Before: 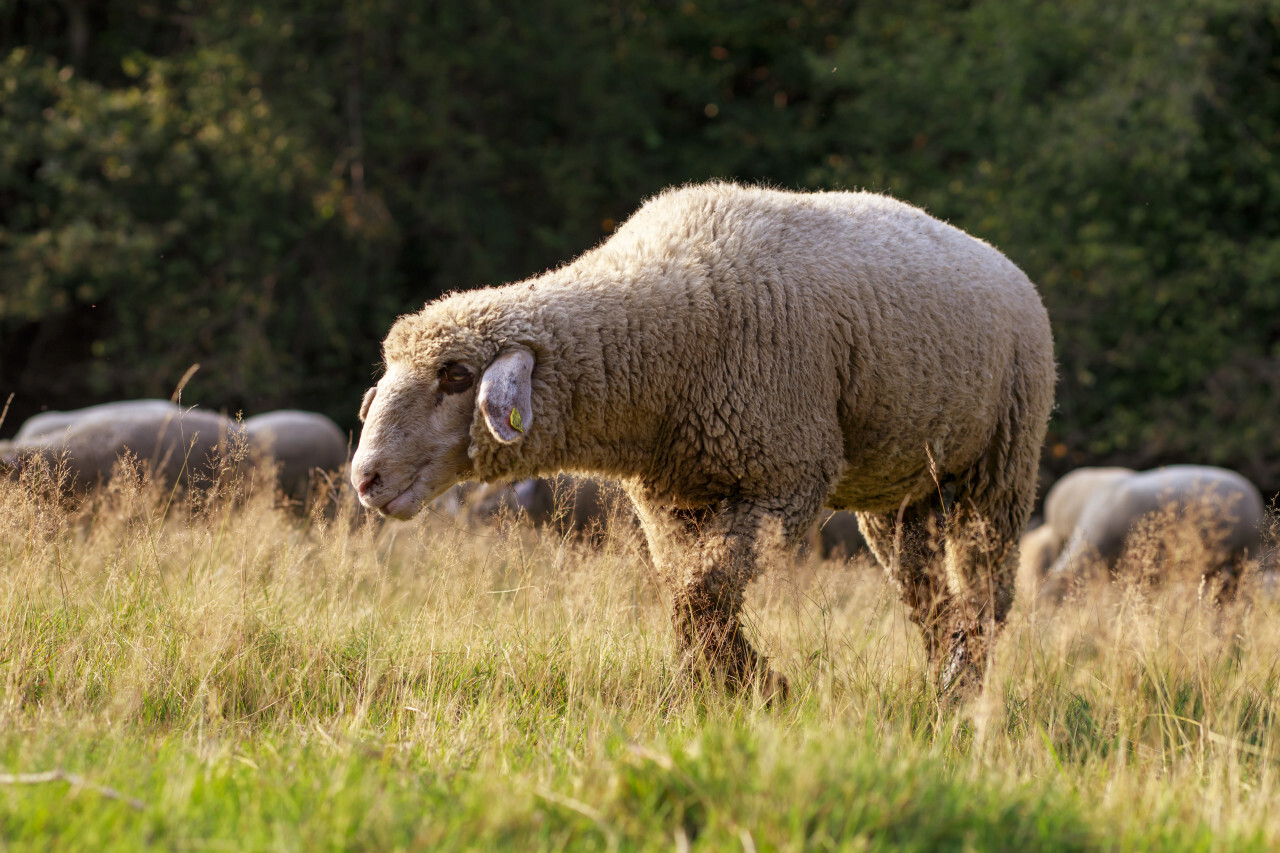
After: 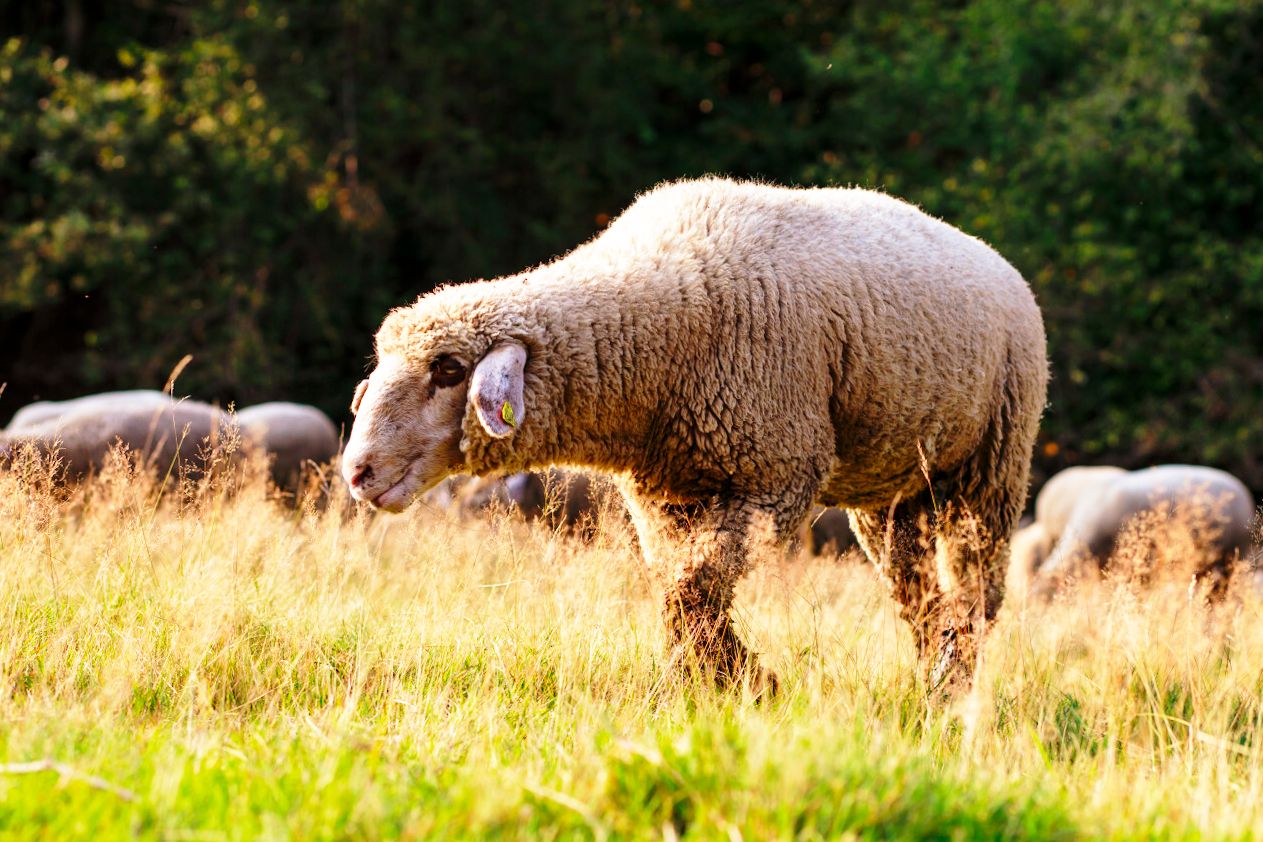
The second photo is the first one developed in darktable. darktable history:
crop and rotate: angle -0.5°
rgb curve: curves: ch0 [(0, 0) (0.175, 0.154) (0.785, 0.663) (1, 1)]
base curve: curves: ch0 [(0, 0) (0.026, 0.03) (0.109, 0.232) (0.351, 0.748) (0.669, 0.968) (1, 1)], preserve colors none
